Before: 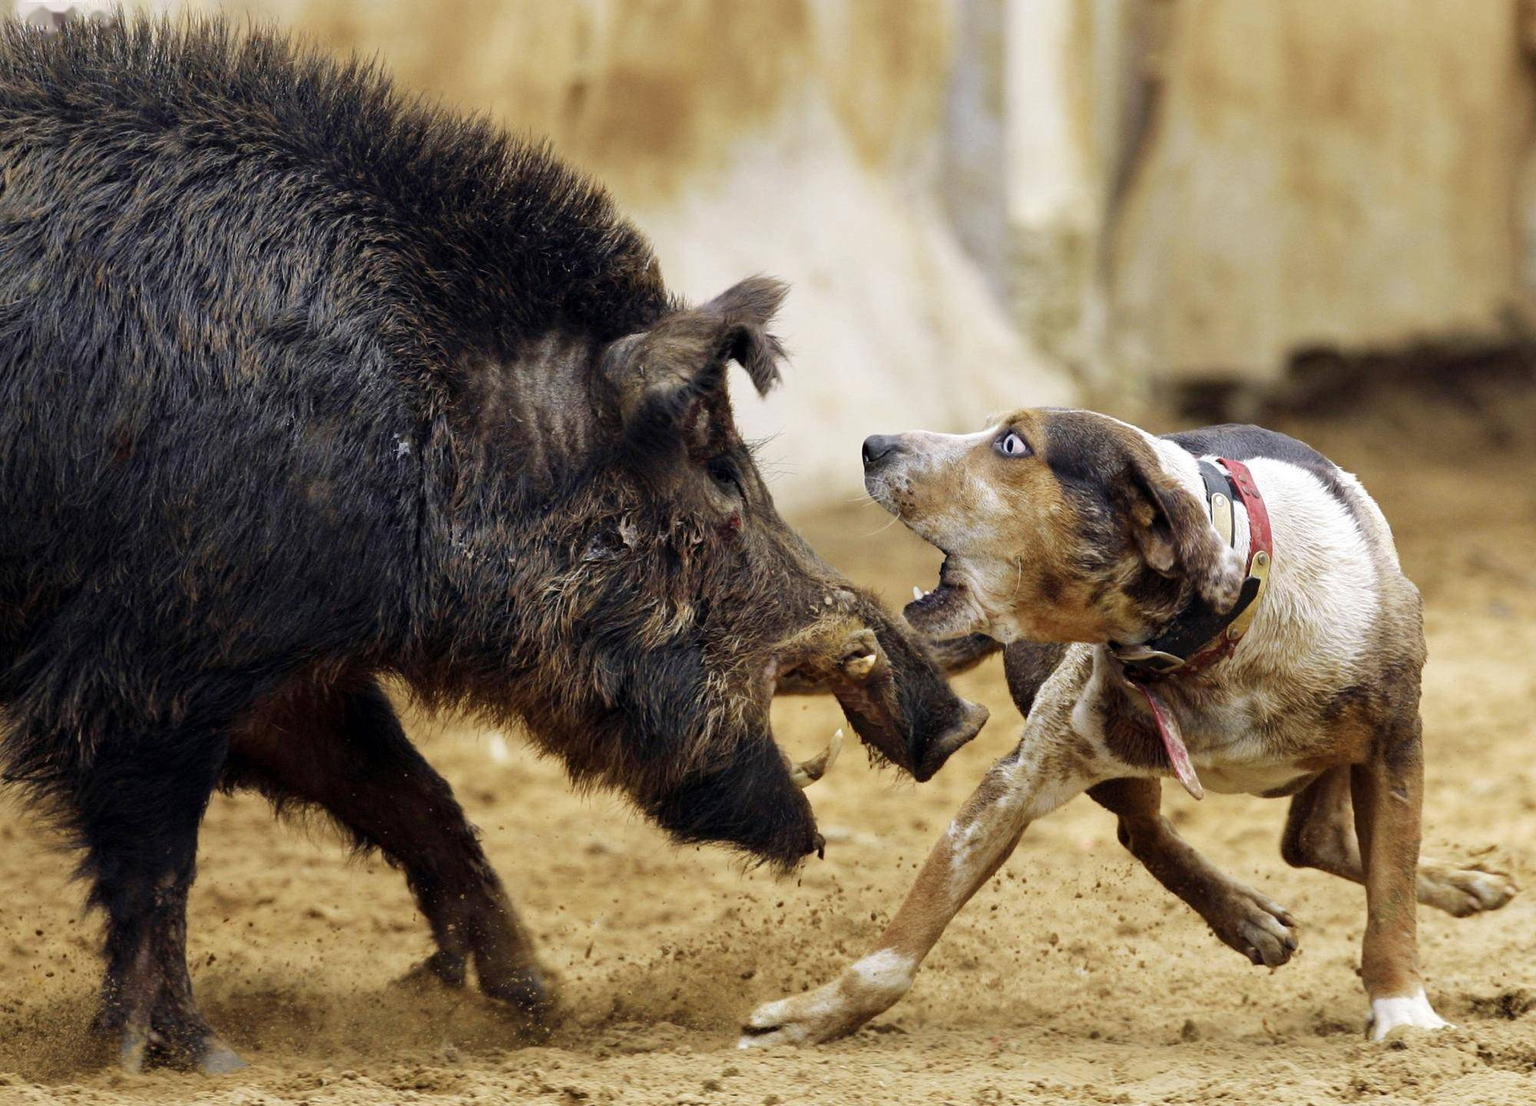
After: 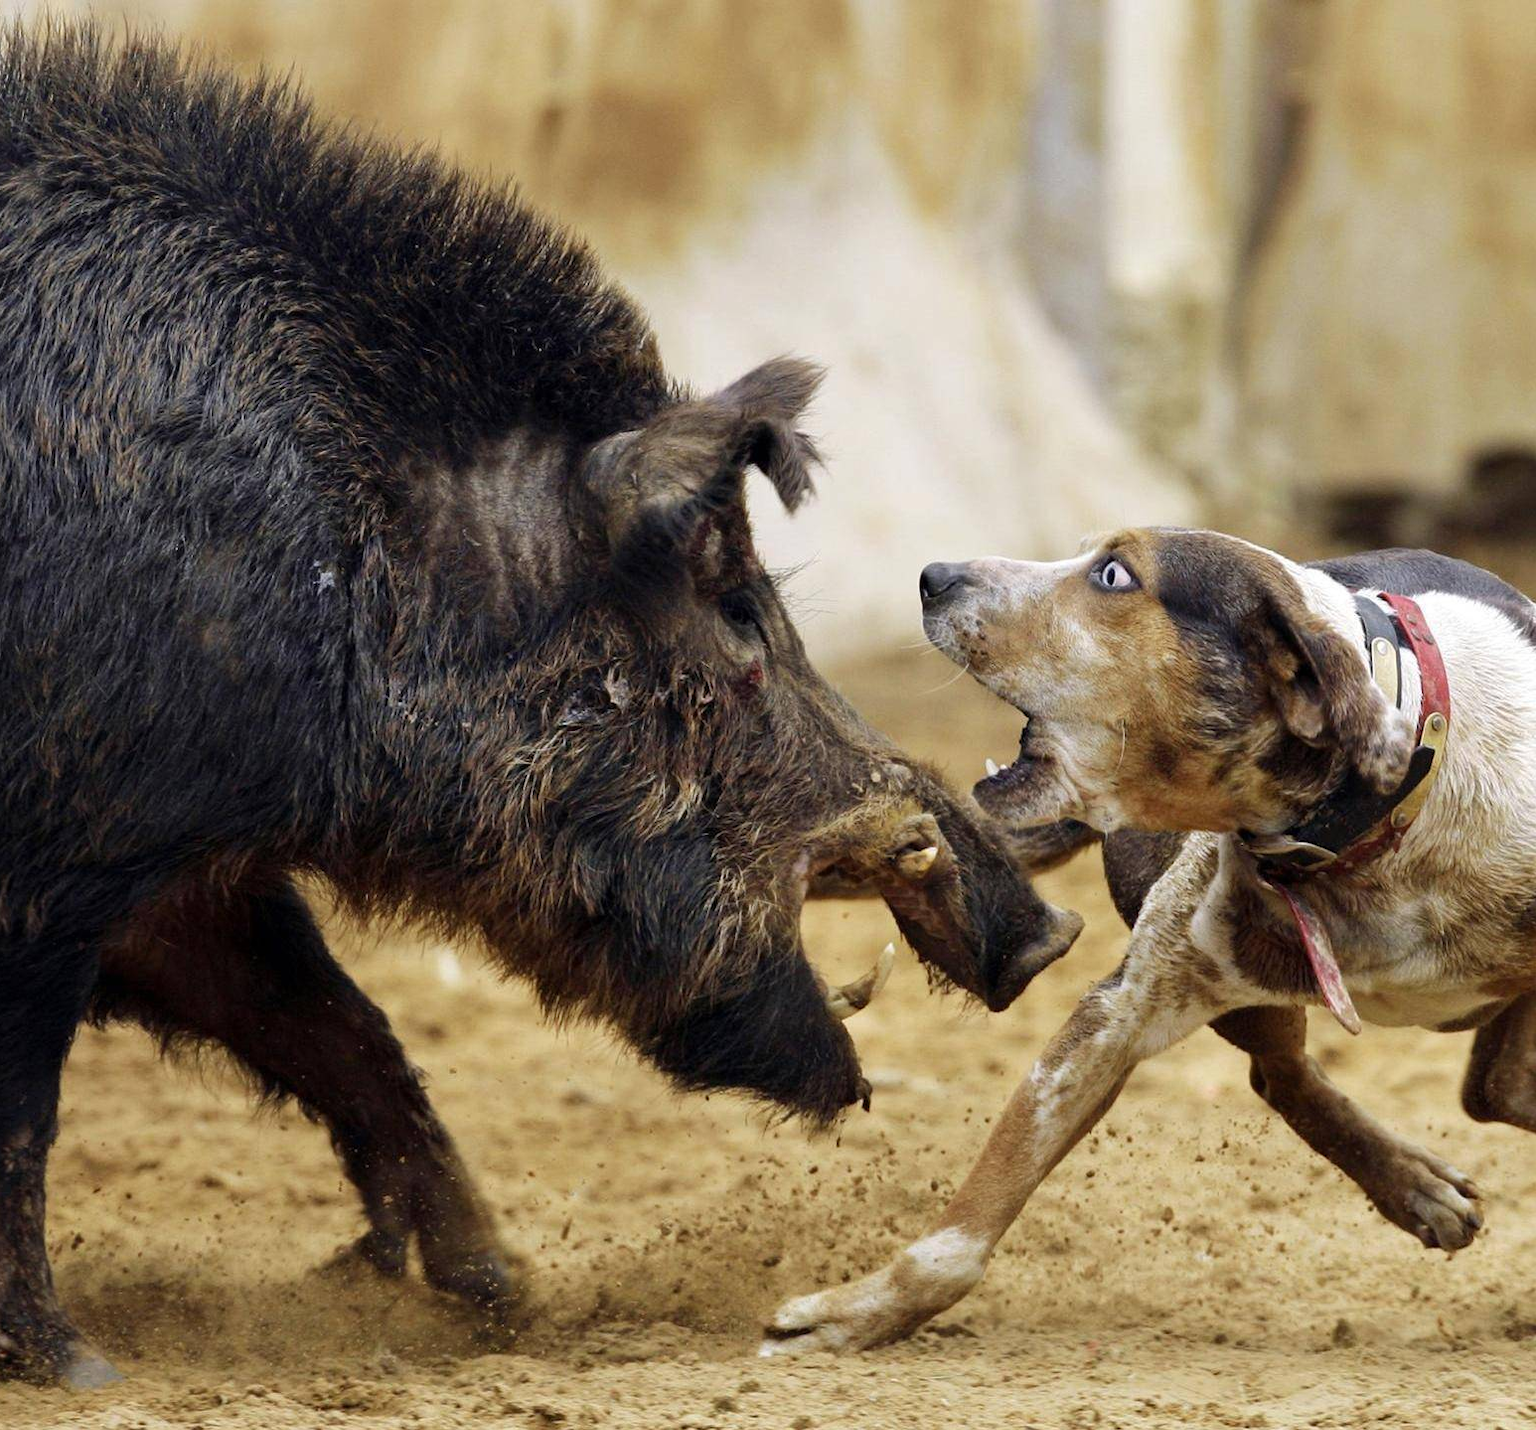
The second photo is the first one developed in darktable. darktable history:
crop: left 9.861%, right 12.809%
